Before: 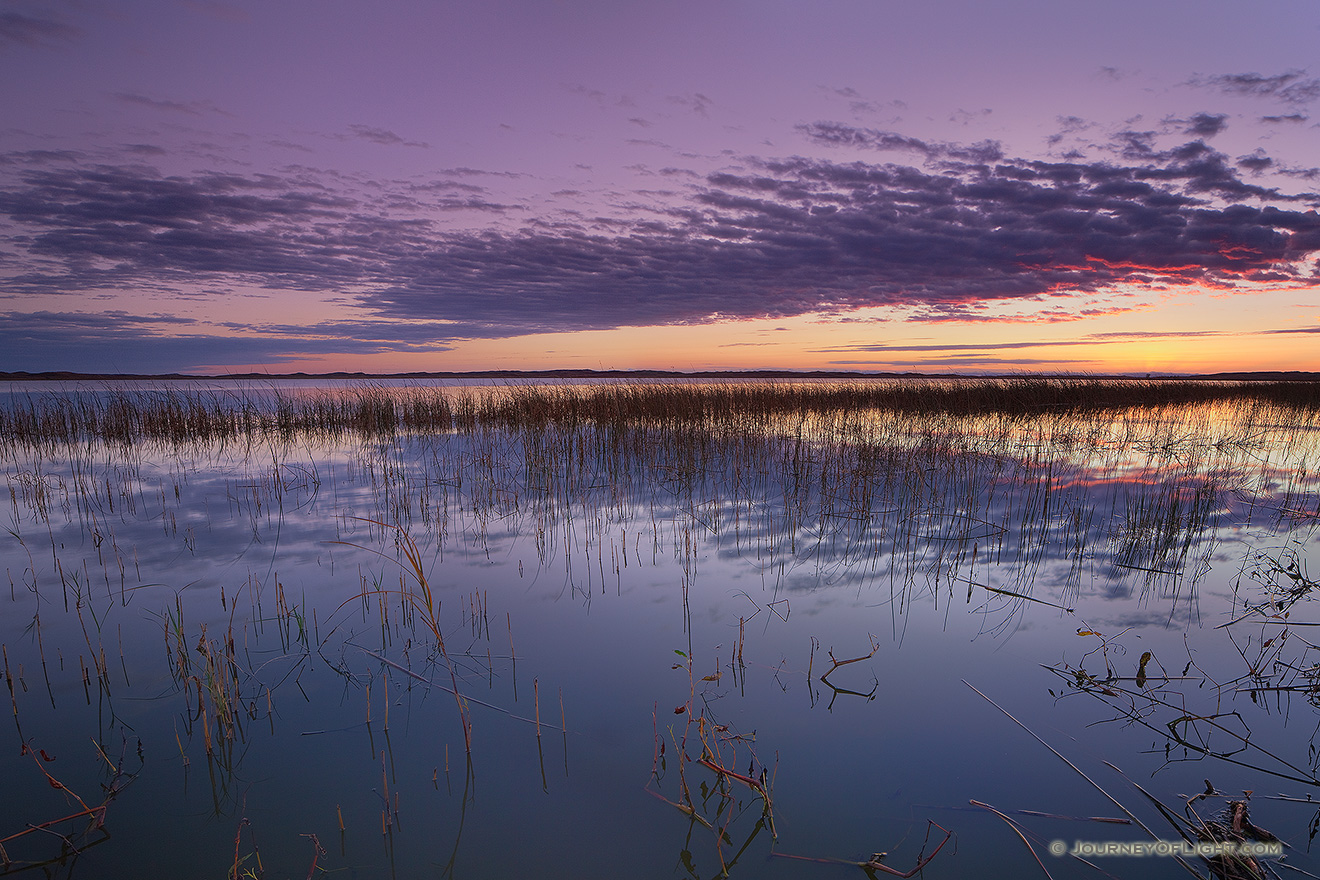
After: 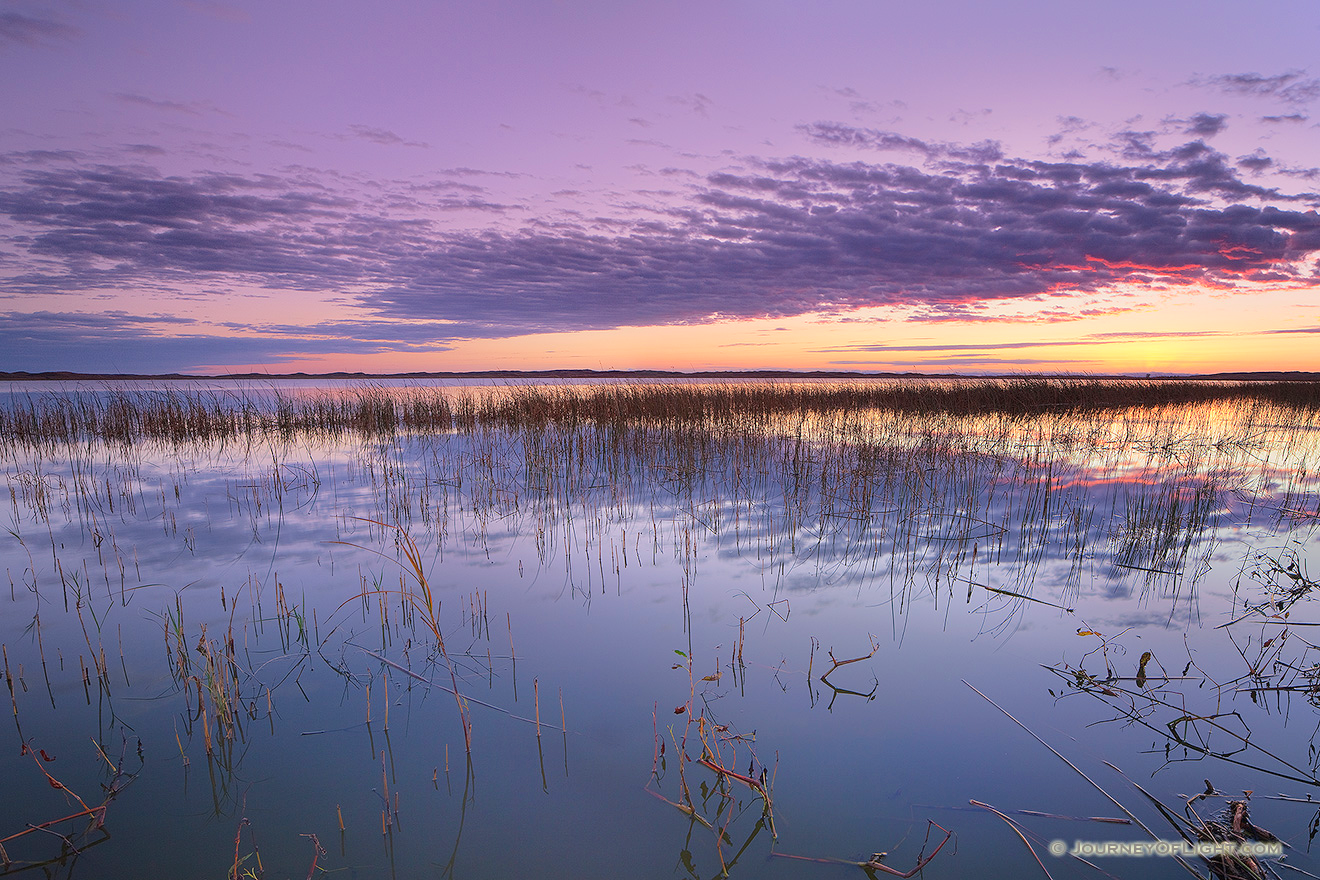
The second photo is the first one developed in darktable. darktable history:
tone equalizer: -8 EV 0.968 EV, -7 EV 1.02 EV, -6 EV 0.969 EV, -5 EV 1.02 EV, -4 EV 1.01 EV, -3 EV 0.769 EV, -2 EV 0.513 EV, -1 EV 0.274 EV, edges refinement/feathering 500, mask exposure compensation -1.57 EV, preserve details no
